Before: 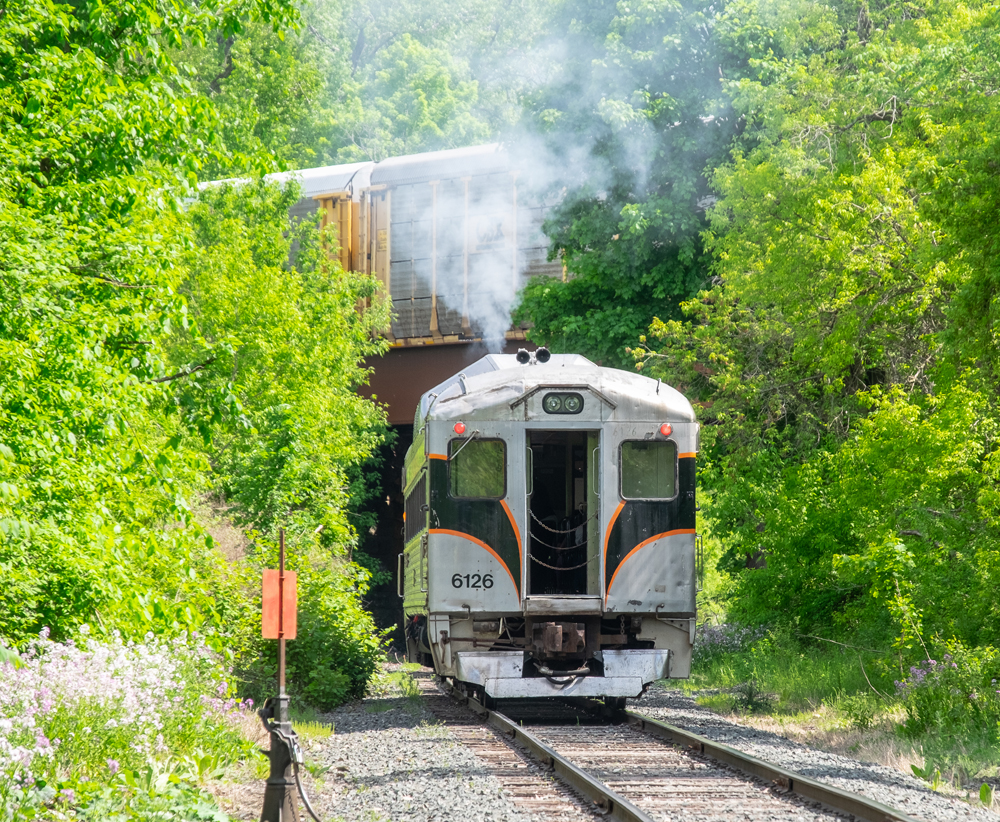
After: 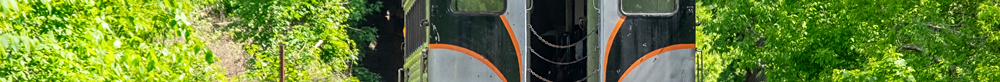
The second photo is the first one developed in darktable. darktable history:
crop and rotate: top 59.084%, bottom 30.916%
local contrast: on, module defaults
sharpen: amount 0.2
